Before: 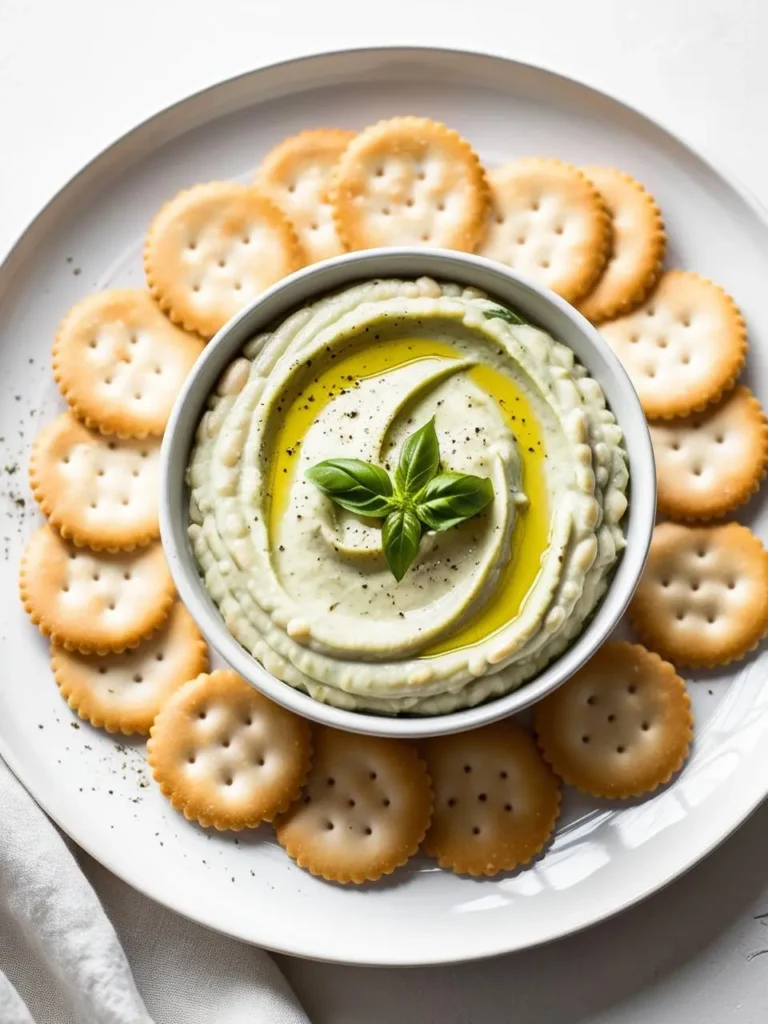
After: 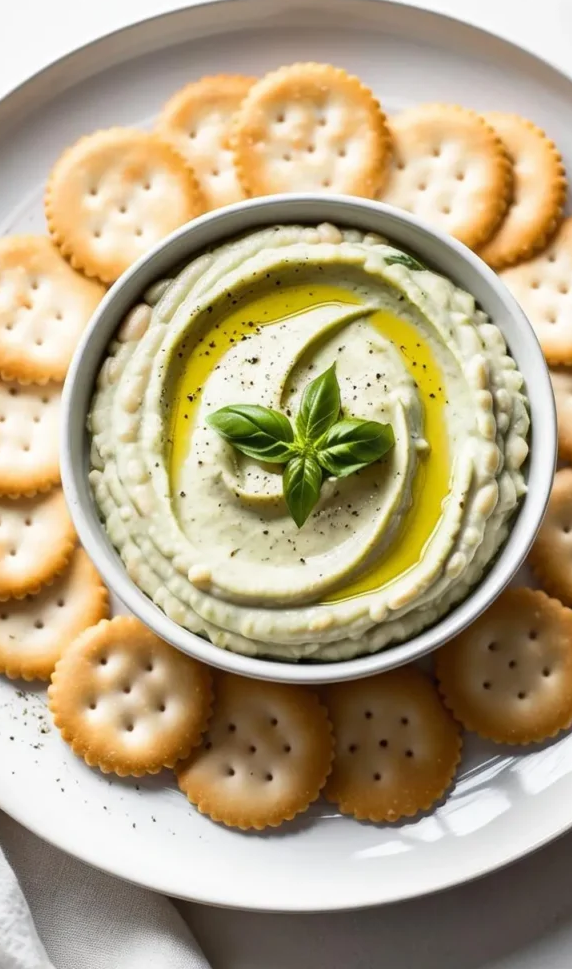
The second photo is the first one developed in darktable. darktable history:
crop and rotate: left 12.925%, top 5.338%, right 12.54%
